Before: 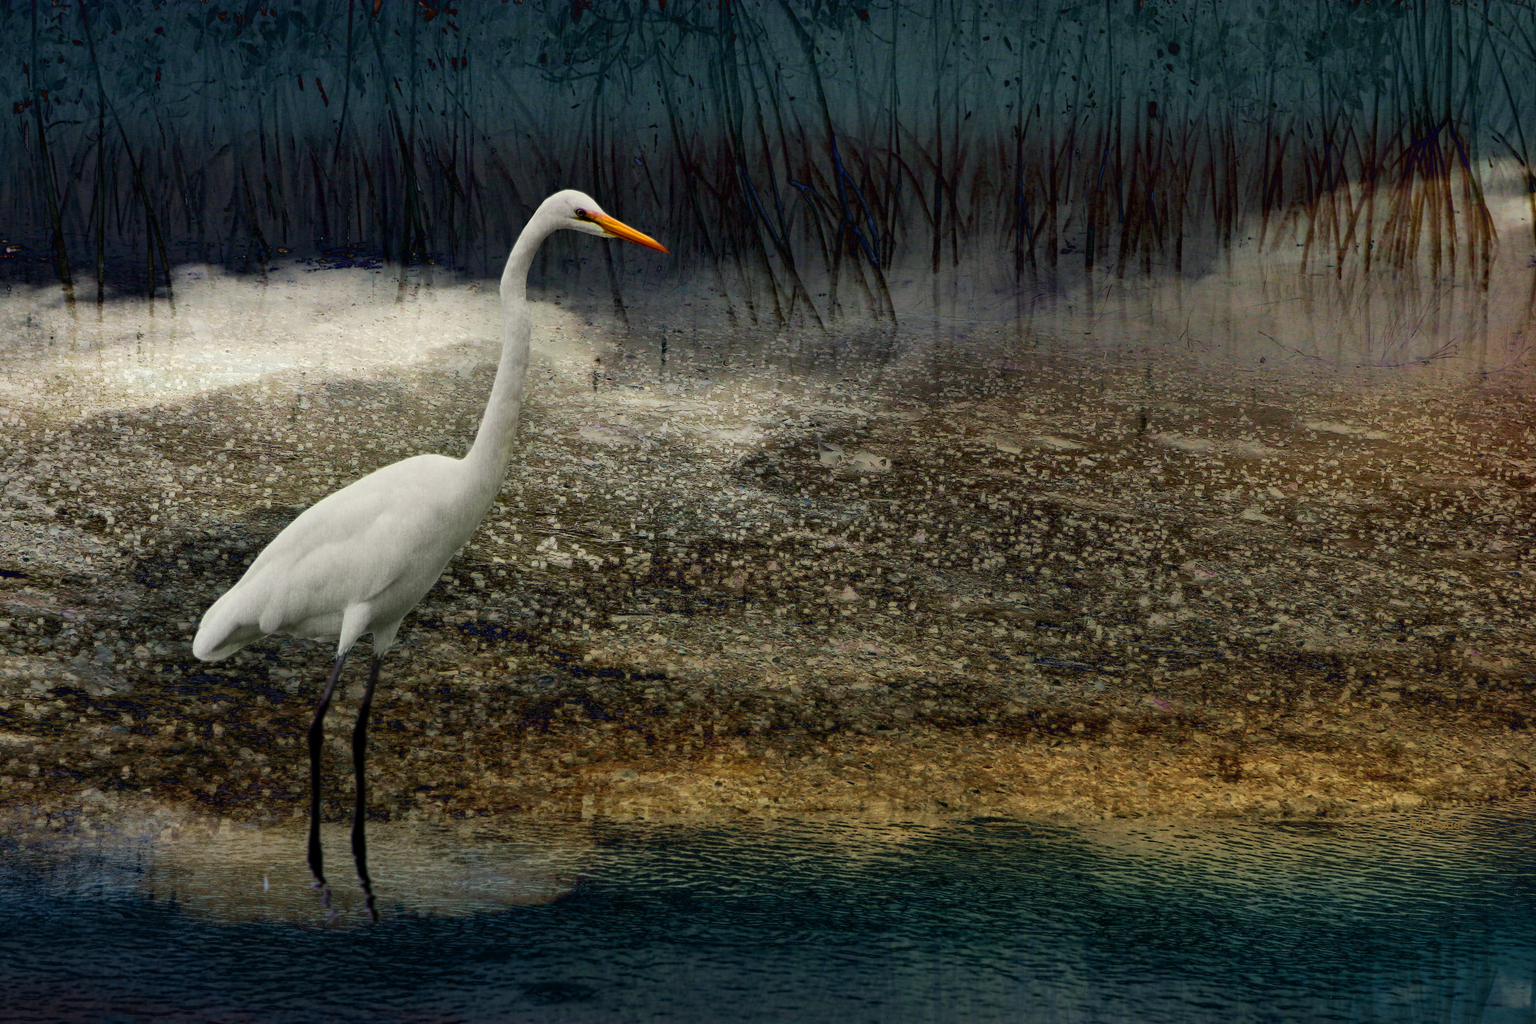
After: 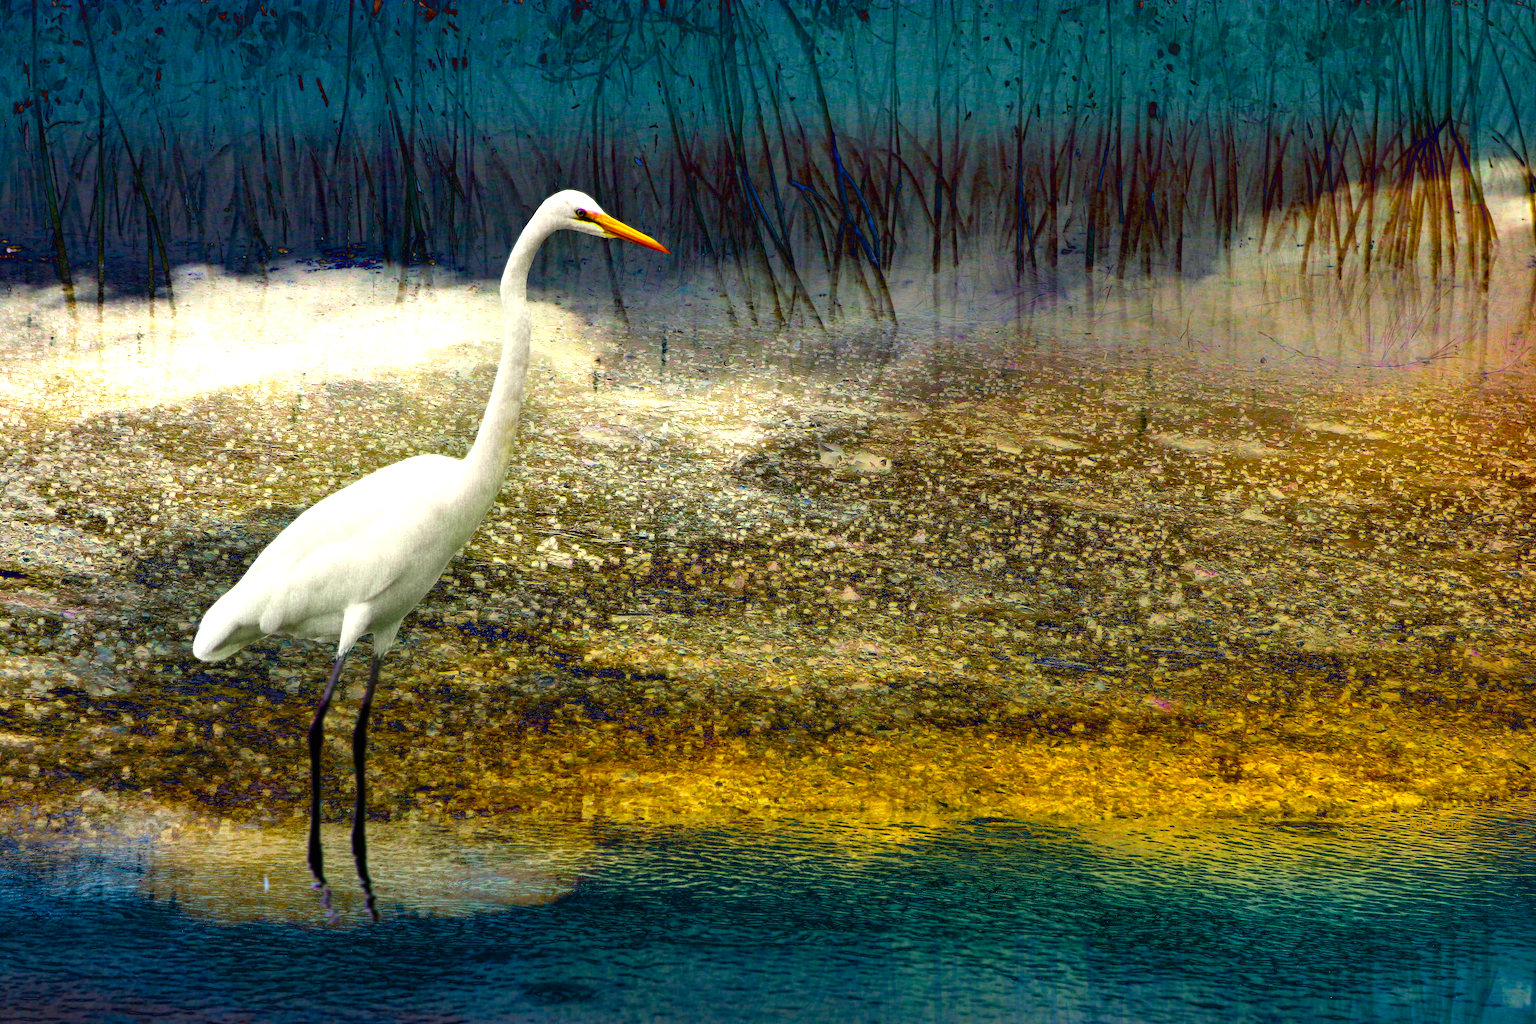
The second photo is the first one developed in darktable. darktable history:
exposure: black level correction 0, exposure 1.2 EV, compensate exposure bias true, compensate highlight preservation false
color balance rgb: linear chroma grading › global chroma 23.15%, perceptual saturation grading › global saturation 28.7%, perceptual saturation grading › mid-tones 12.04%, perceptual saturation grading › shadows 10.19%, global vibrance 22.22%
